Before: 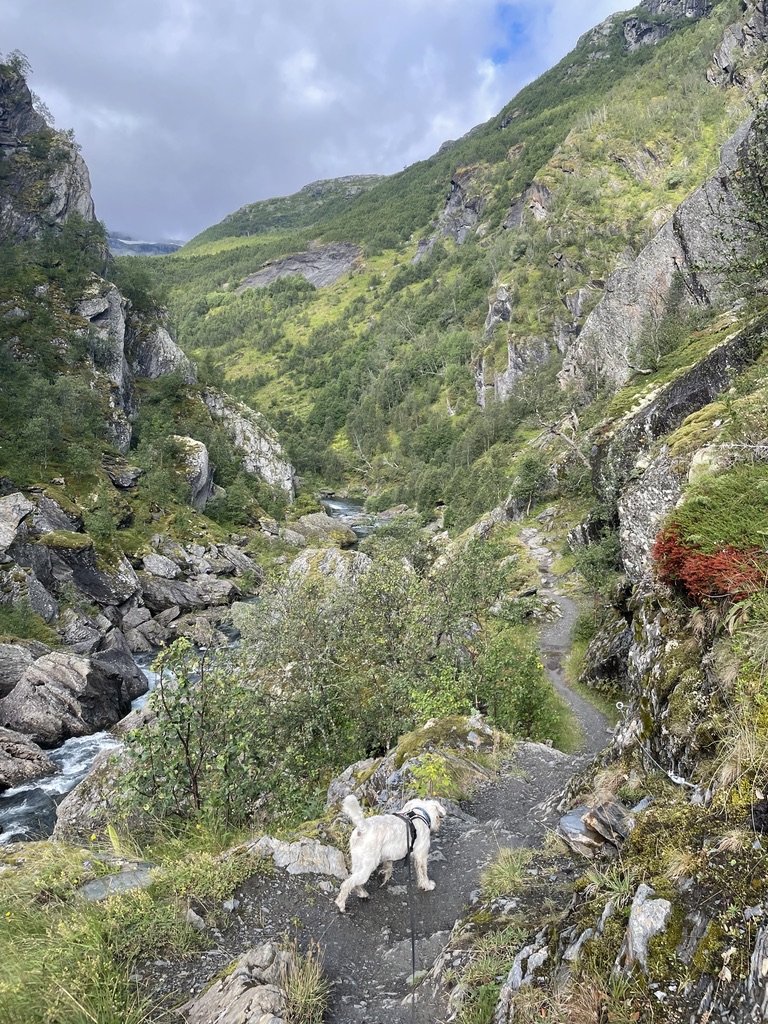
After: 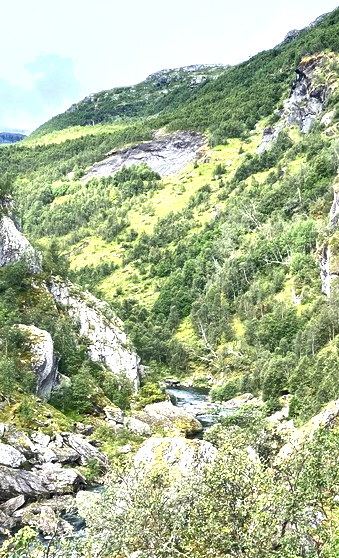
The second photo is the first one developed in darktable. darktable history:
shadows and highlights: shadows 24.95, highlights -48.35, soften with gaussian
exposure: black level correction 0, exposure 1.276 EV, compensate highlight preservation false
crop: left 20.282%, top 10.866%, right 35.544%, bottom 34.548%
local contrast: mode bilateral grid, contrast 19, coarseness 51, detail 143%, midtone range 0.2
